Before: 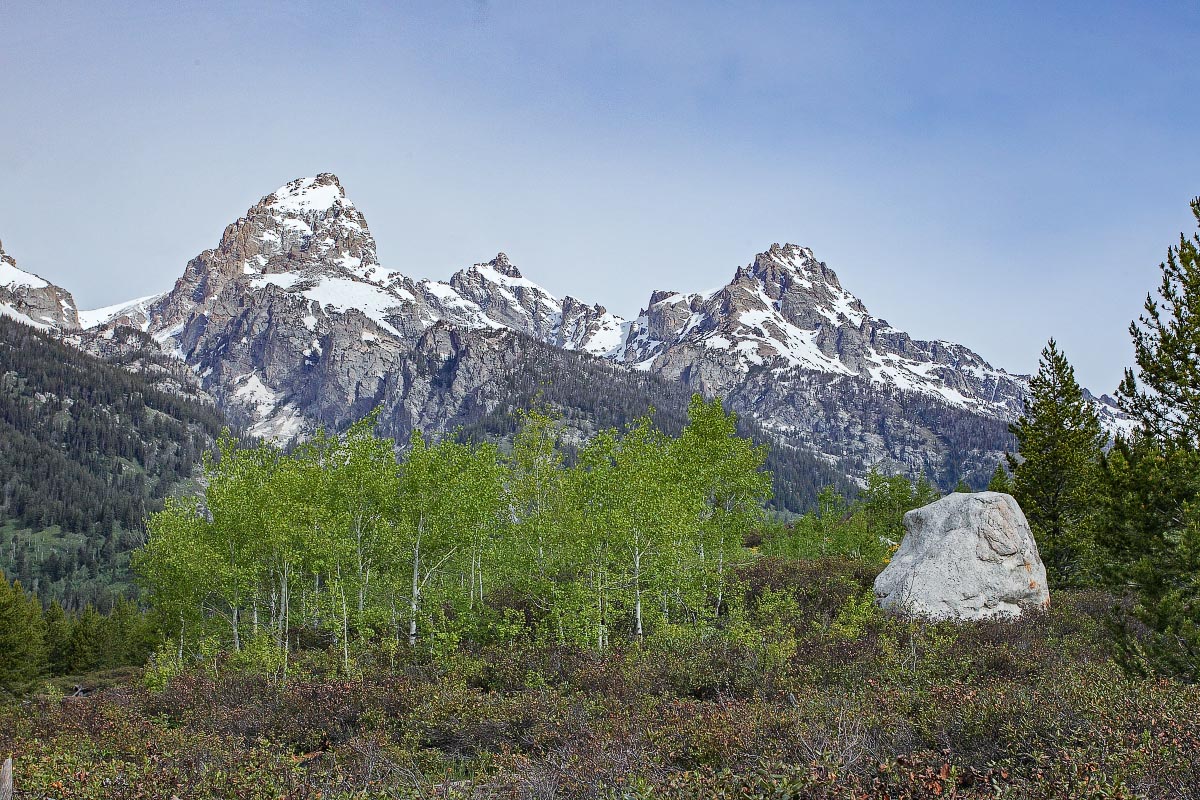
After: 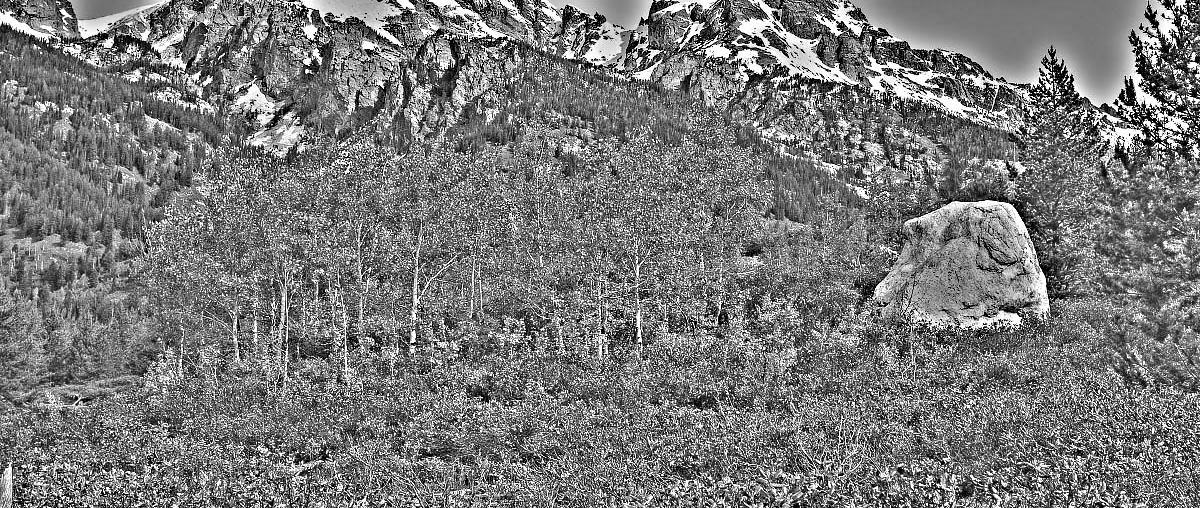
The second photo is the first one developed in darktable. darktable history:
highpass: on, module defaults
crop and rotate: top 36.435%
color calibration: output R [0.946, 0.065, -0.013, 0], output G [-0.246, 1.264, -0.017, 0], output B [0.046, -0.098, 1.05, 0], illuminant custom, x 0.344, y 0.359, temperature 5045.54 K
